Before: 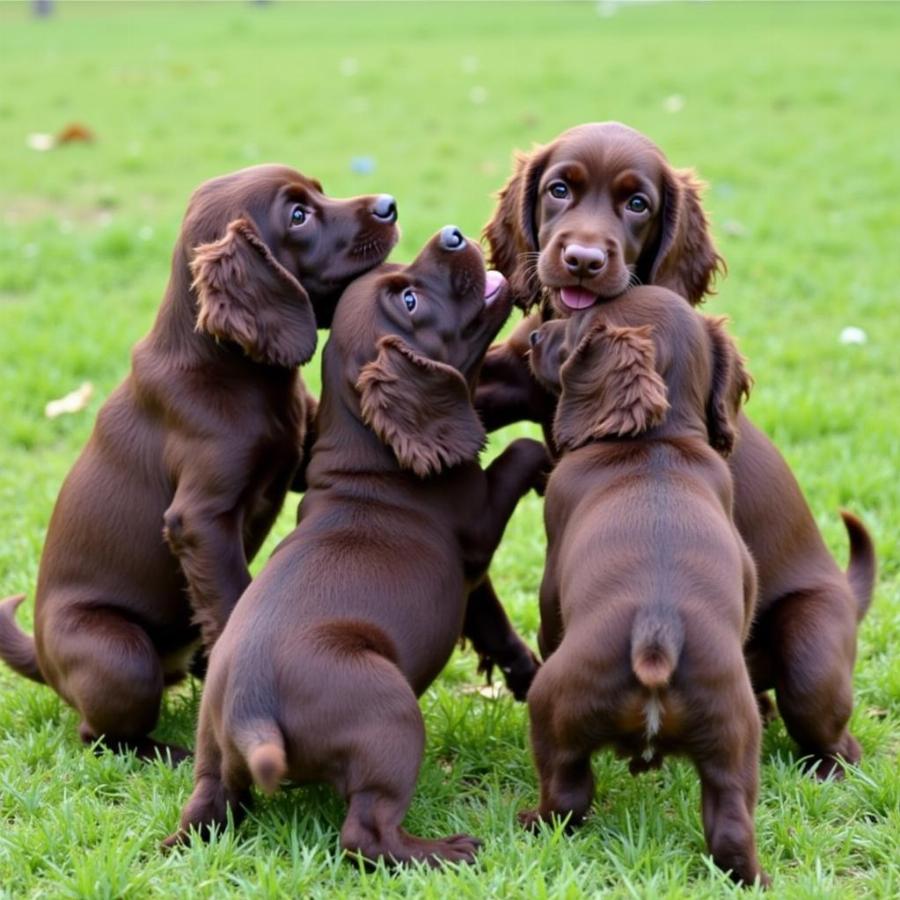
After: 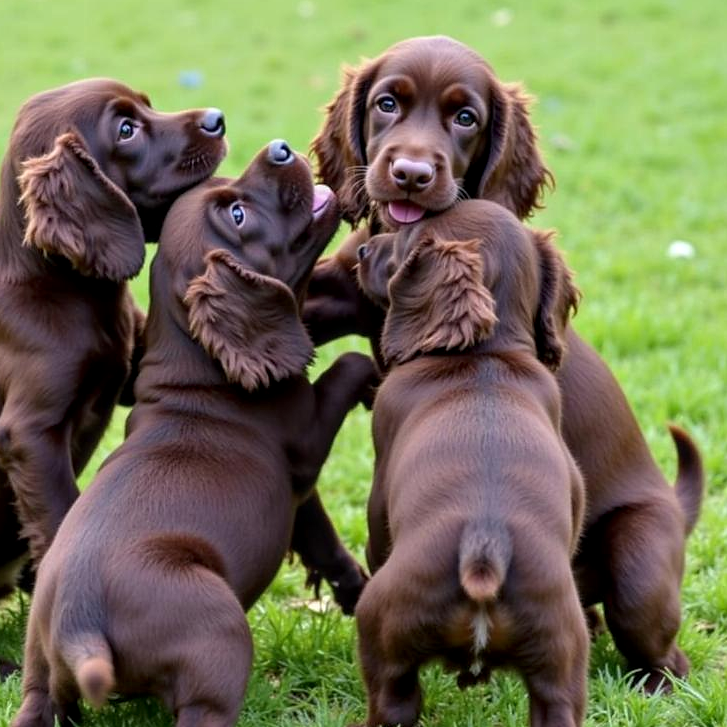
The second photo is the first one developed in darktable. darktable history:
crop: left 19.159%, top 9.58%, bottom 9.58%
local contrast: on, module defaults
sharpen: radius 1, threshold 1
